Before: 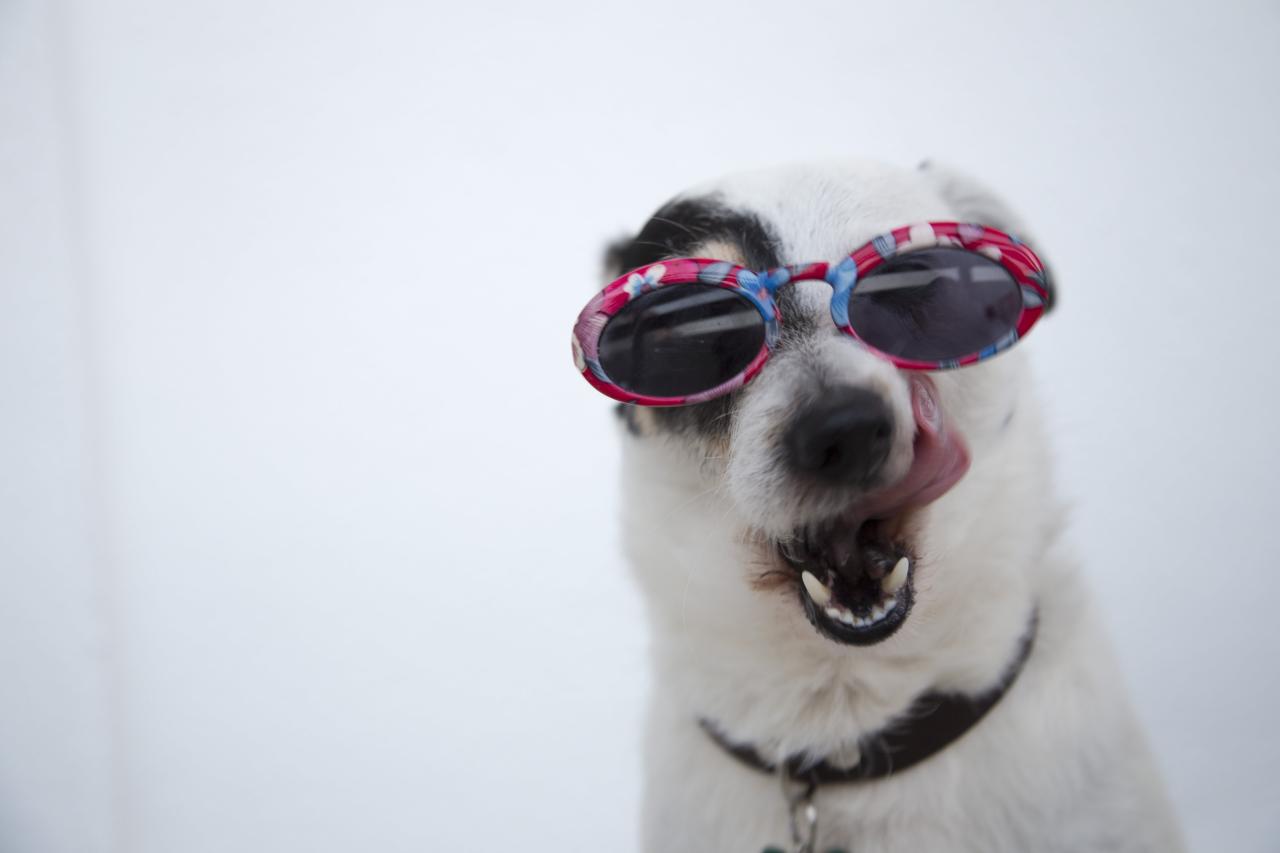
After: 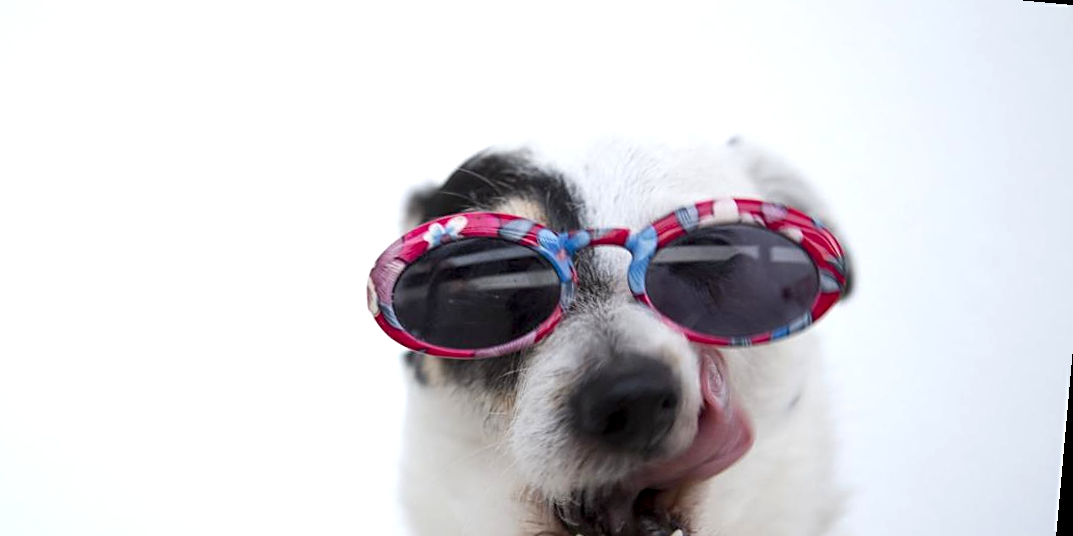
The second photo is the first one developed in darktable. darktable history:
sharpen: on, module defaults
exposure: black level correction 0.003, exposure 0.383 EV, compensate highlight preservation false
crop: left 18.38%, top 11.092%, right 2.134%, bottom 33.217%
rotate and perspective: rotation 5.12°, automatic cropping off
